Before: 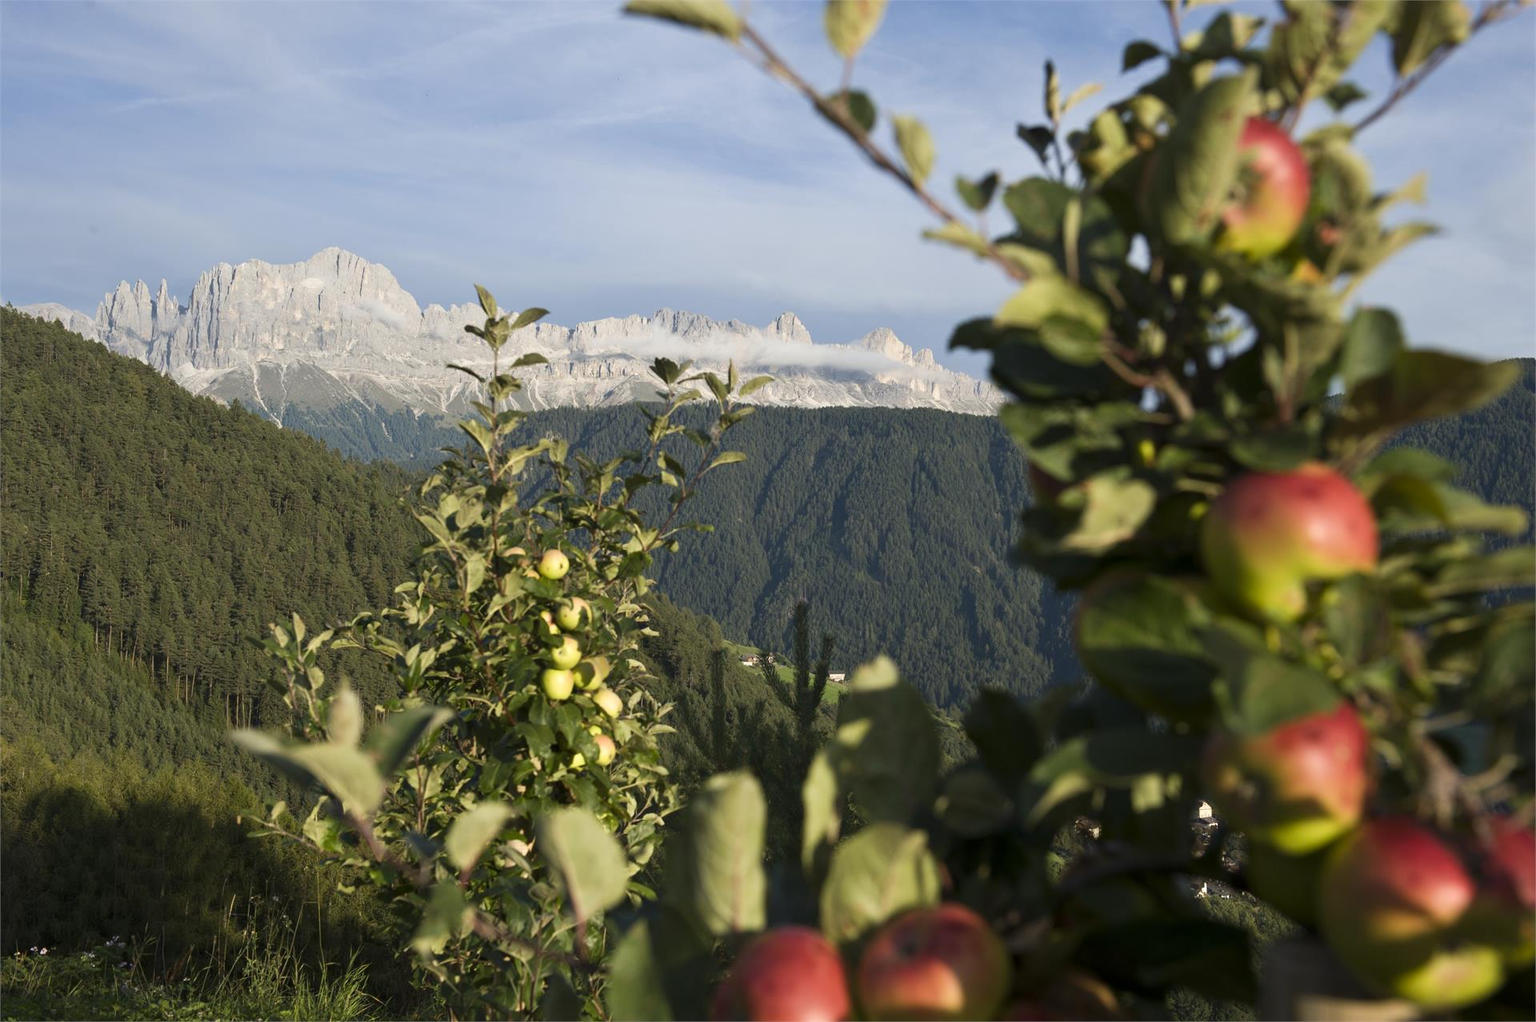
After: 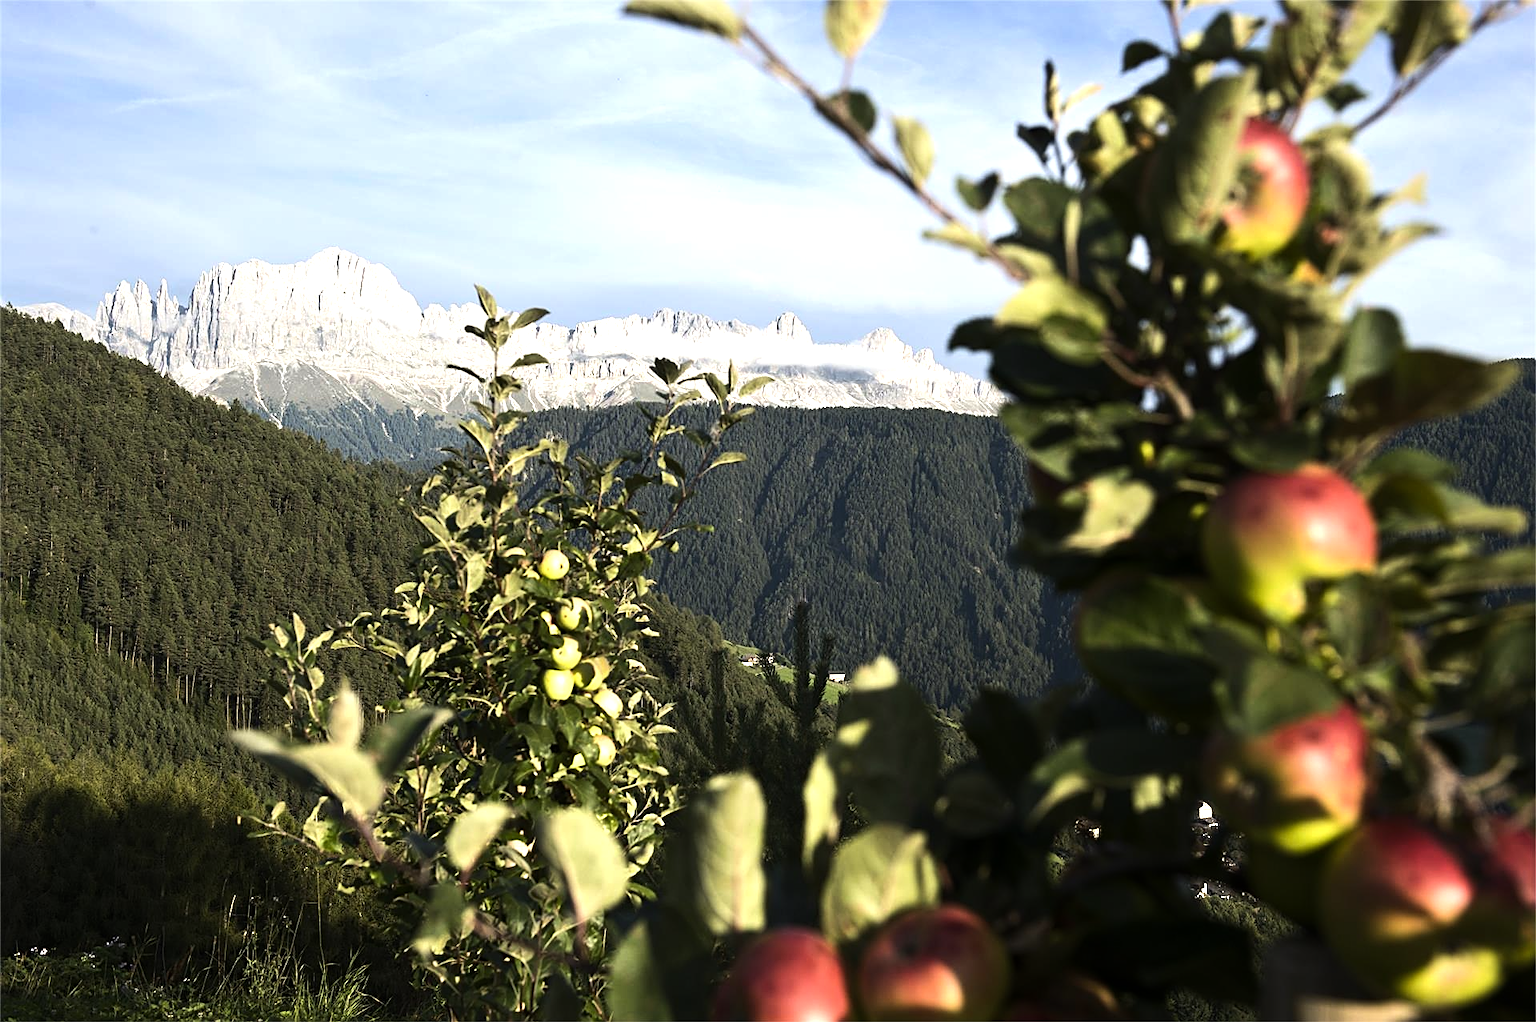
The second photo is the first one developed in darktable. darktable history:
sharpen: on, module defaults
tone equalizer: -8 EV -1.08 EV, -7 EV -1.01 EV, -6 EV -0.867 EV, -5 EV -0.578 EV, -3 EV 0.578 EV, -2 EV 0.867 EV, -1 EV 1.01 EV, +0 EV 1.08 EV, edges refinement/feathering 500, mask exposure compensation -1.57 EV, preserve details no
